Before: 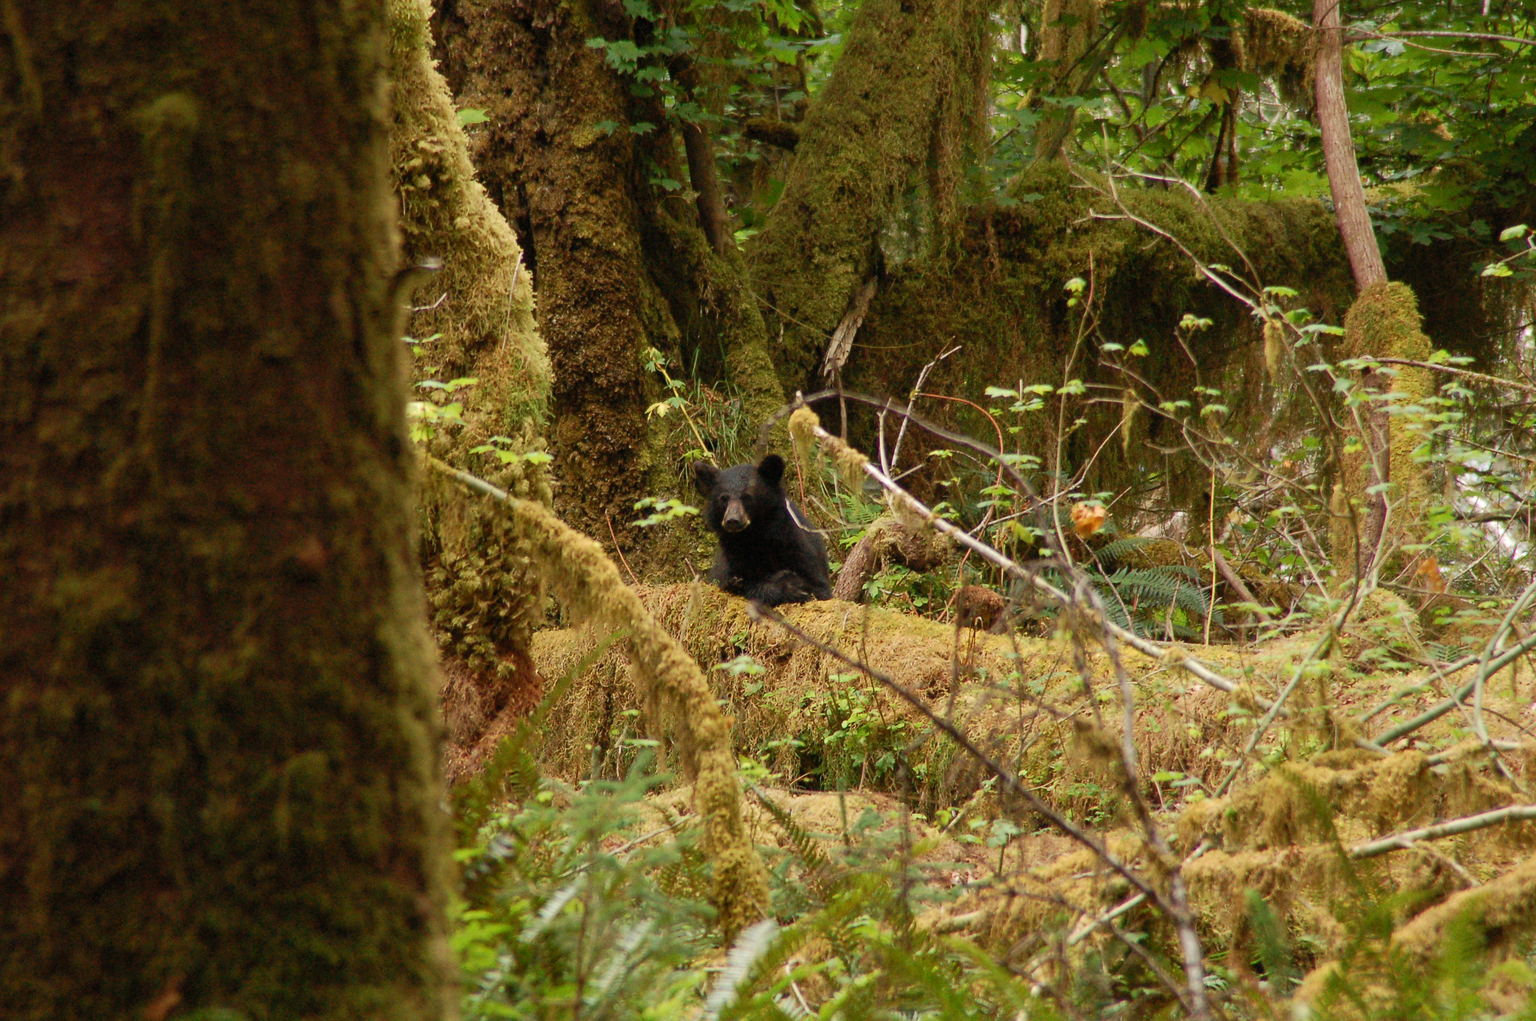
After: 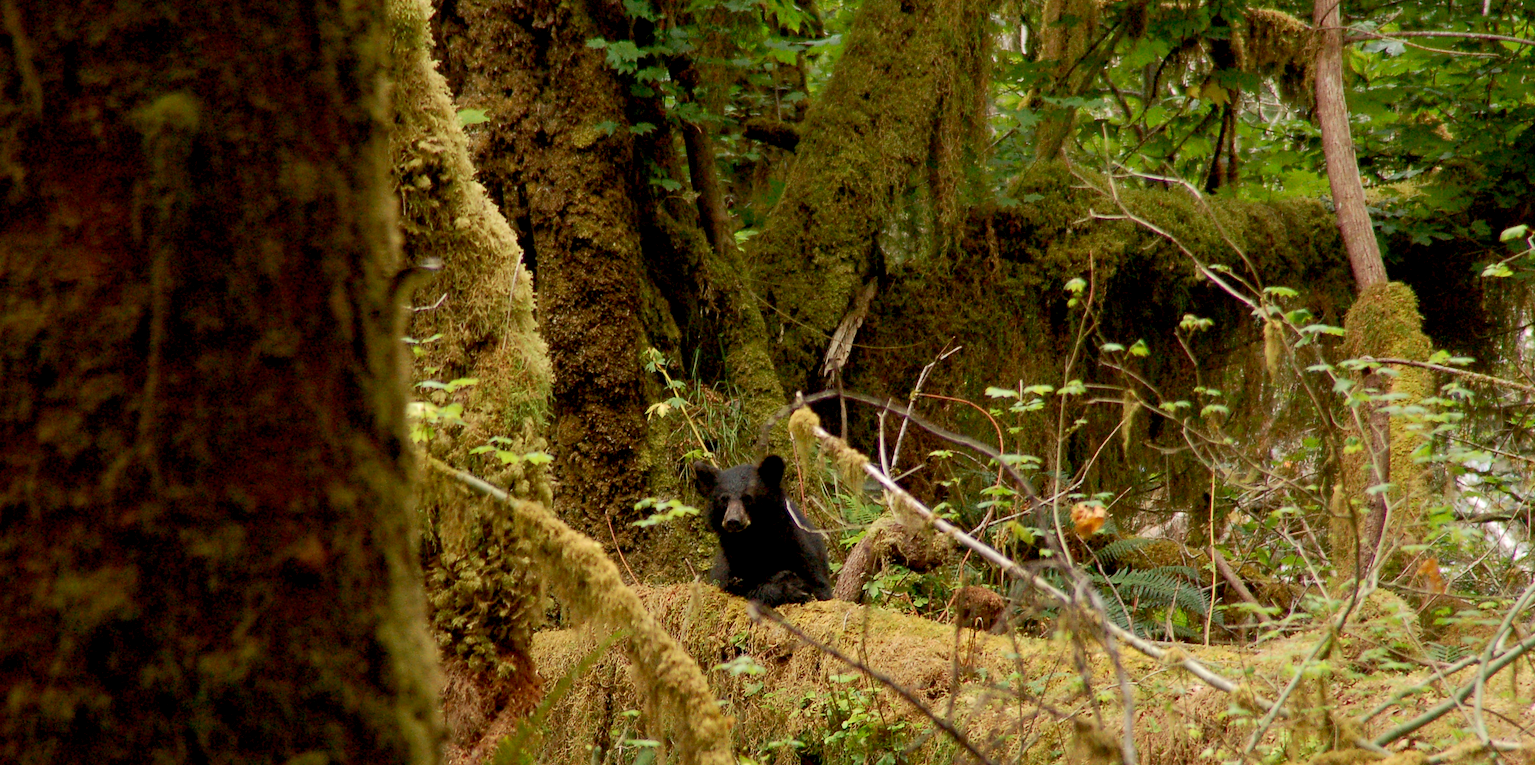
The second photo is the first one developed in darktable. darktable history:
exposure: black level correction 0.01, exposure 0.017 EV, compensate highlight preservation false
crop: bottom 24.989%
